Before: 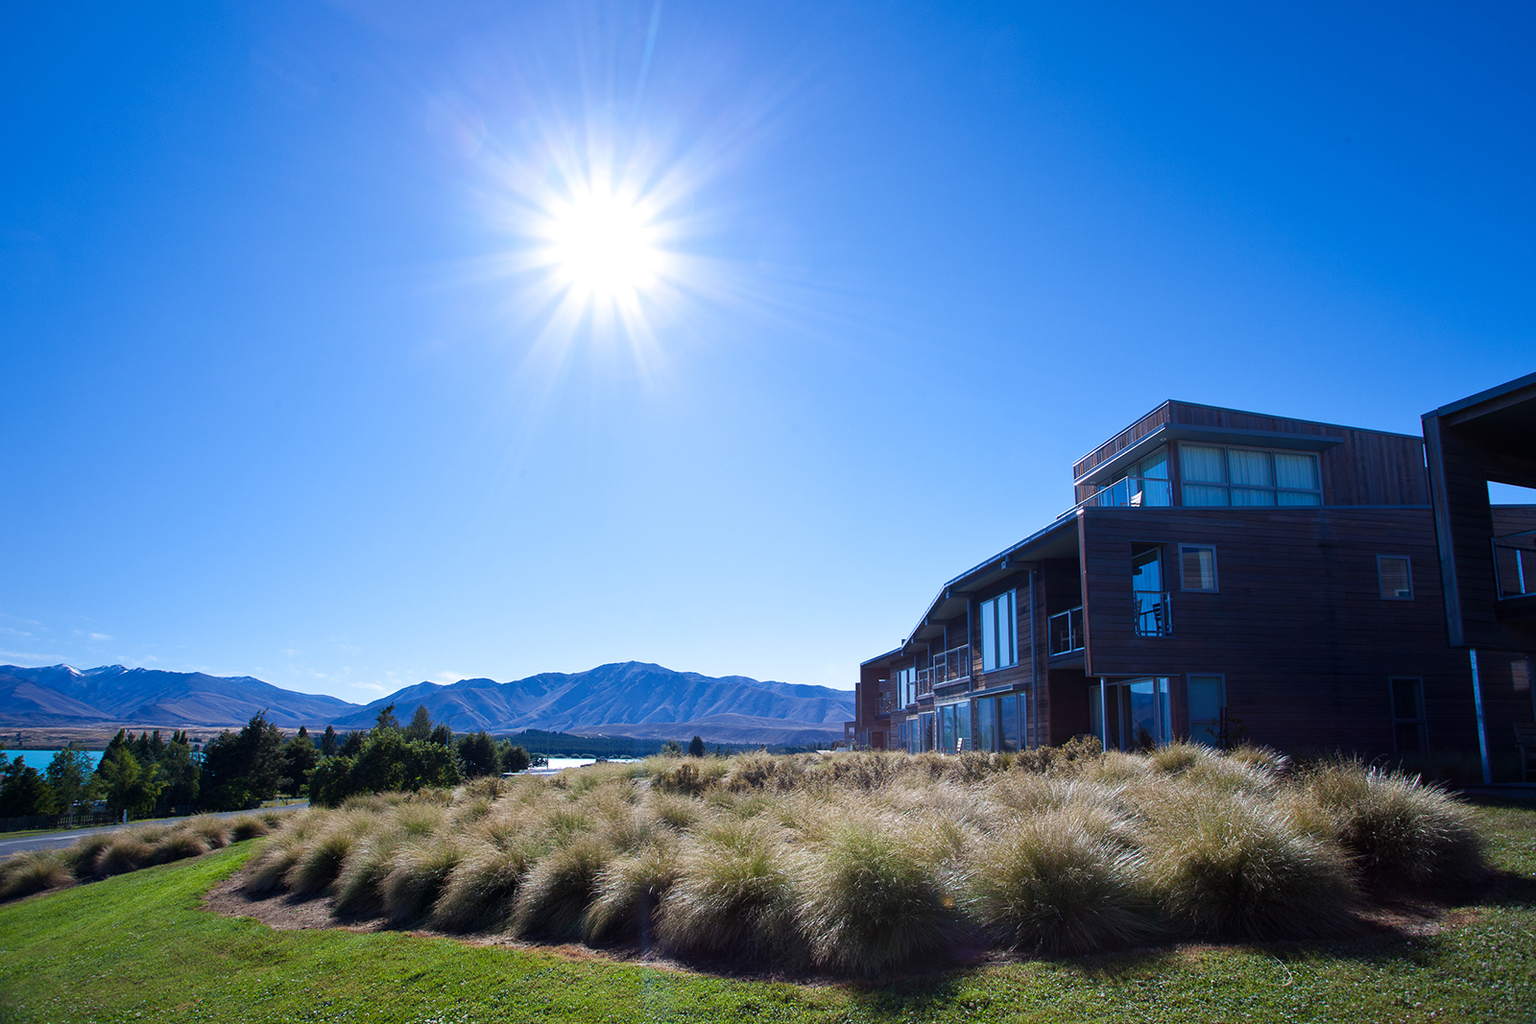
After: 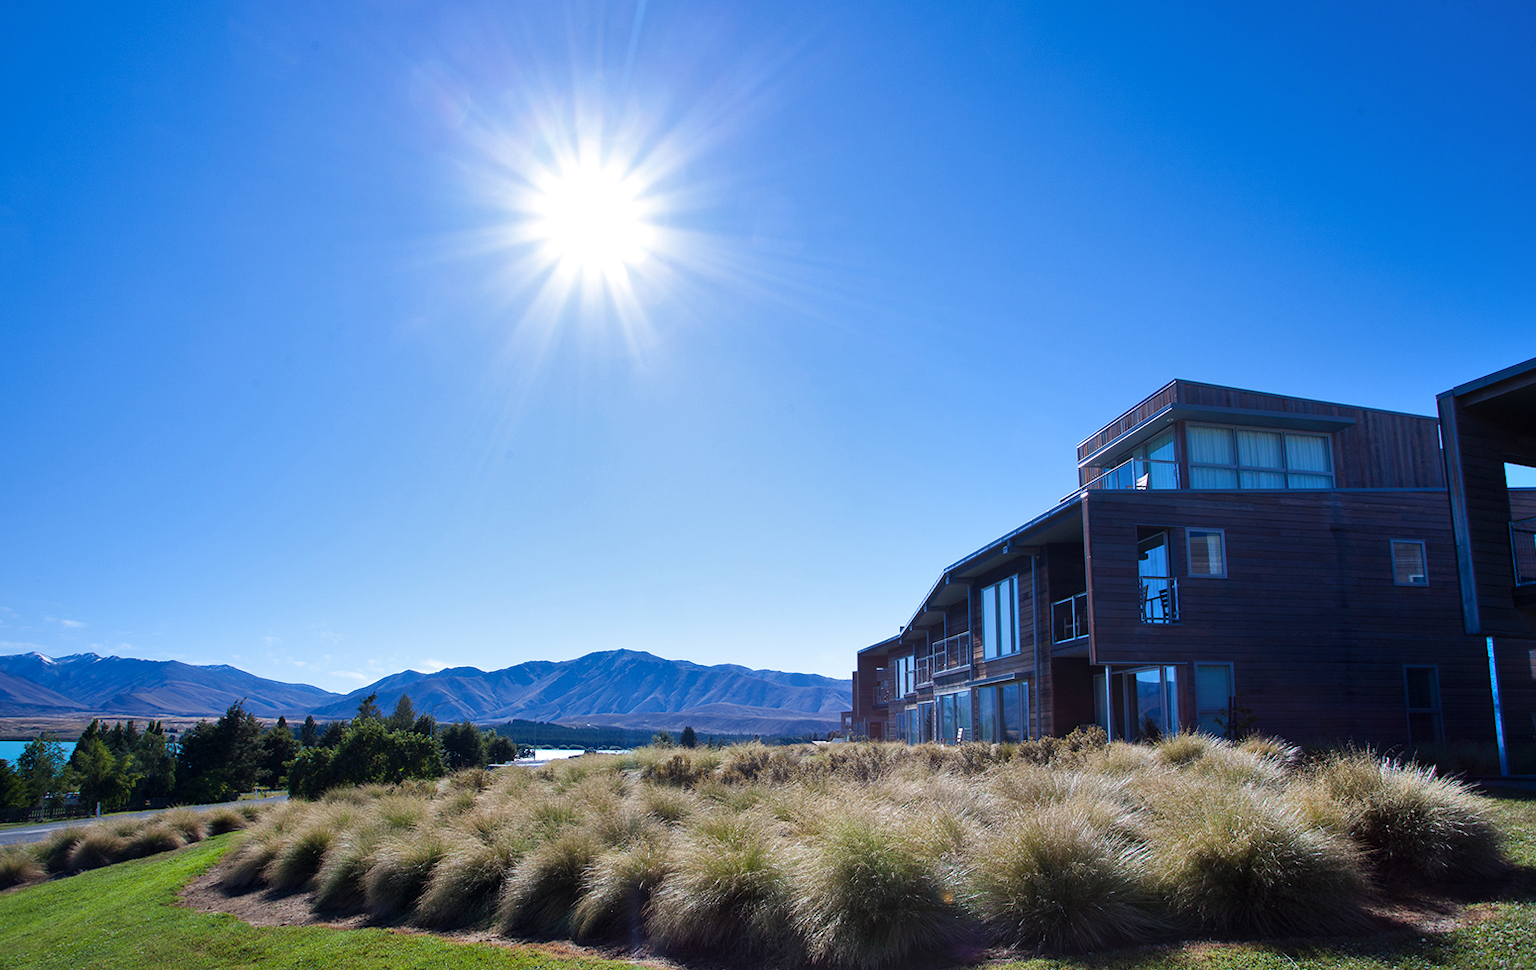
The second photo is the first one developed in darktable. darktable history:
crop: left 1.964%, top 3.251%, right 1.122%, bottom 4.933%
shadows and highlights: shadows 49, highlights -41, soften with gaussian
